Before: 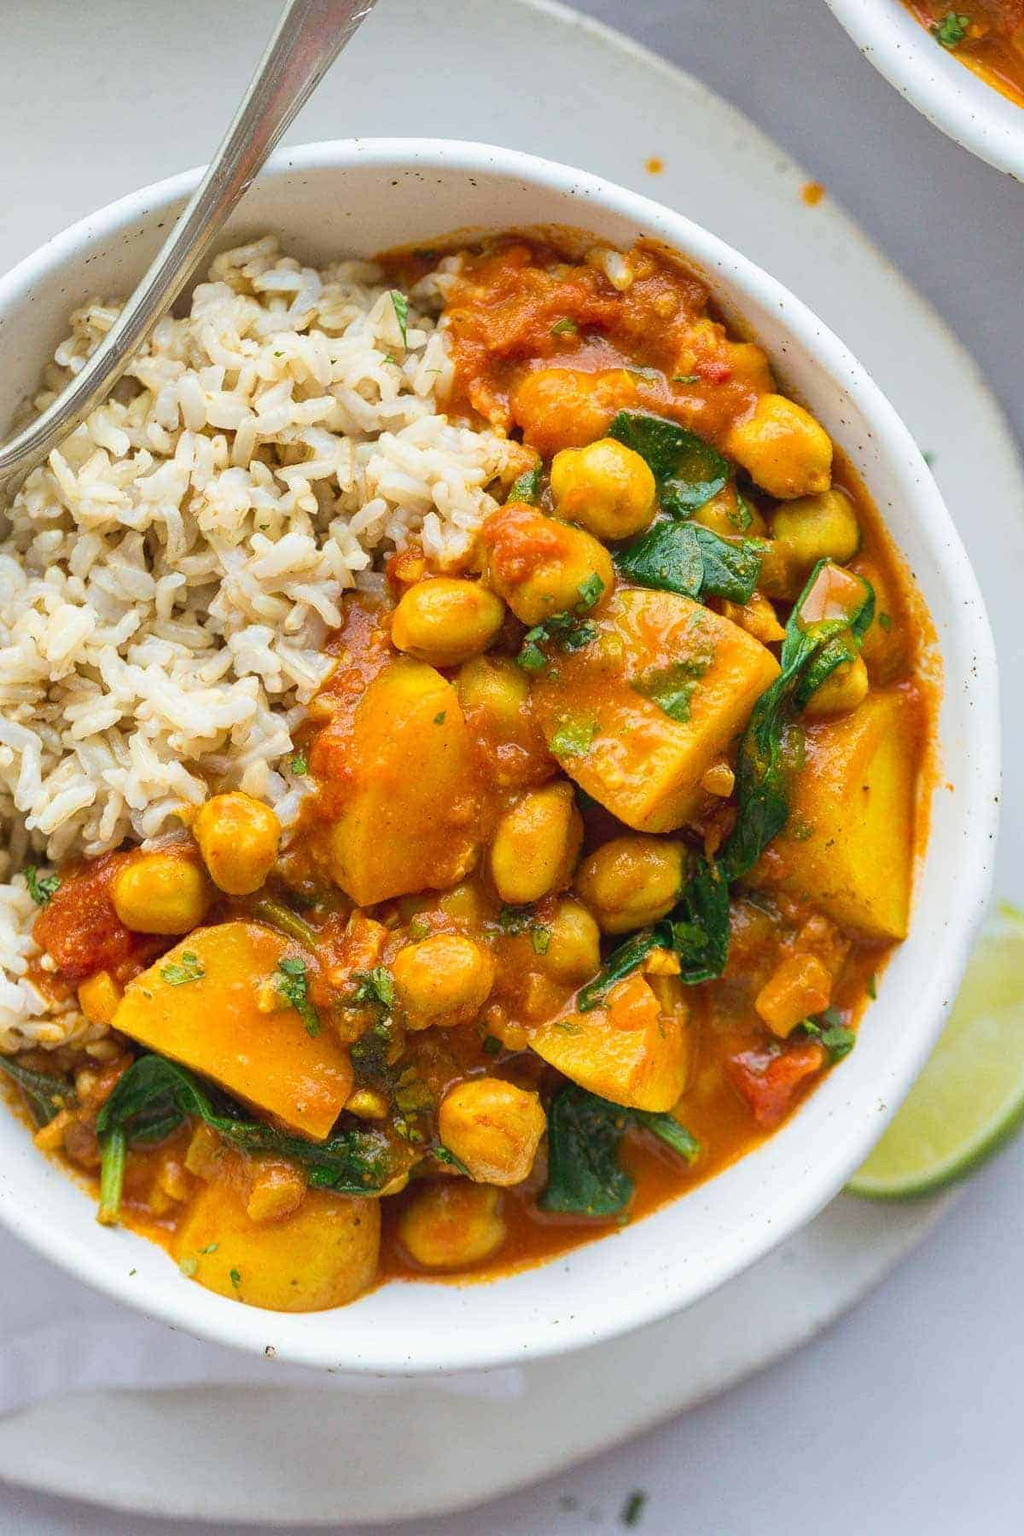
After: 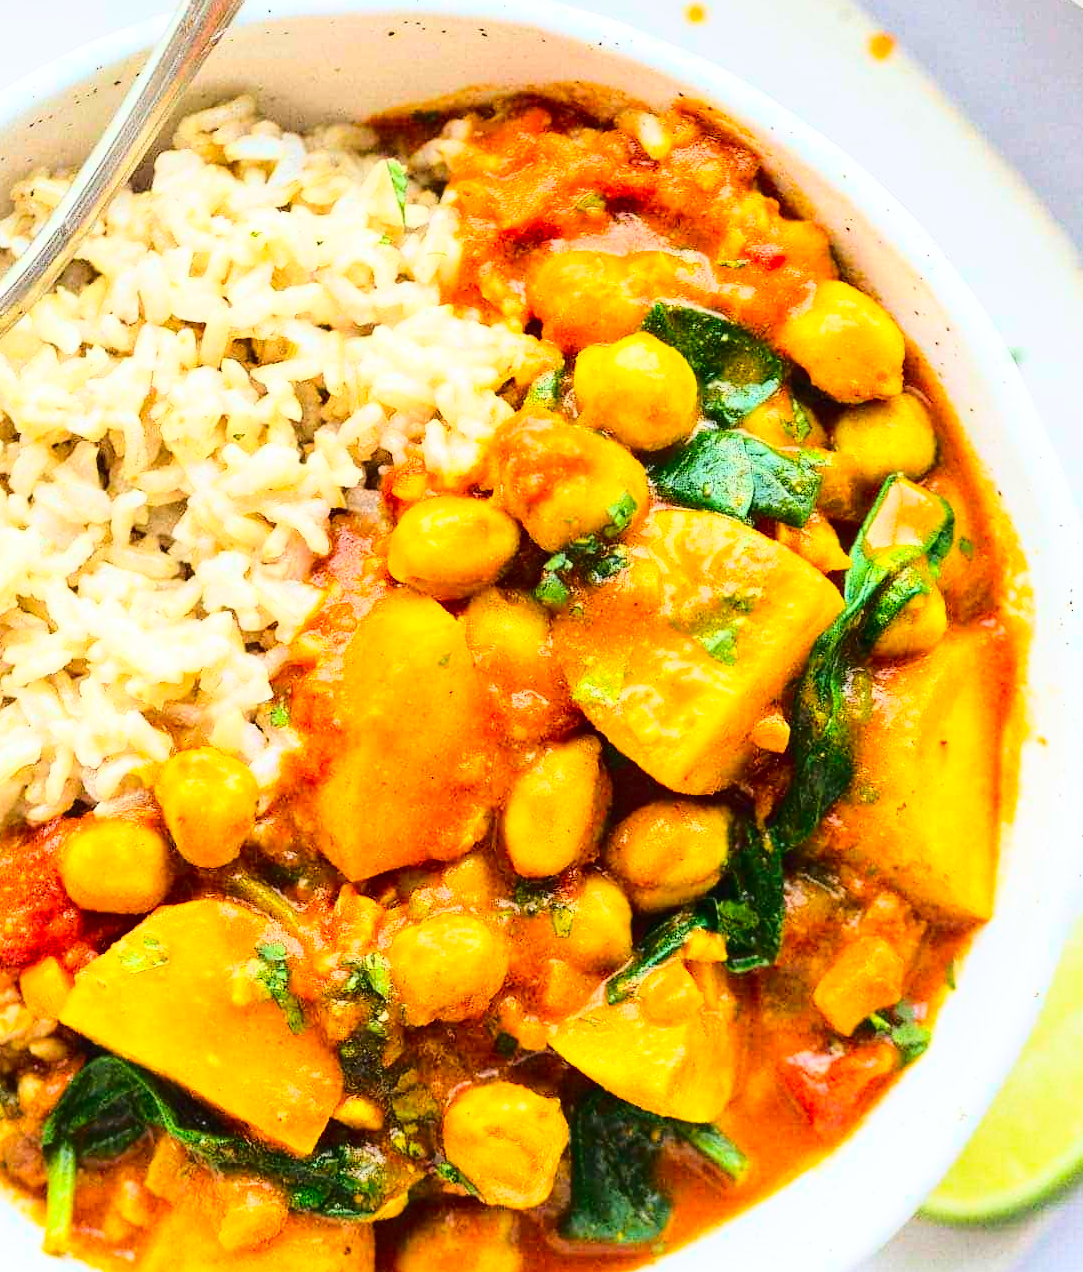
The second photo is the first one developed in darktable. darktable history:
base curve: curves: ch0 [(0, 0) (0.032, 0.037) (0.105, 0.228) (0.435, 0.76) (0.856, 0.983) (1, 1)]
crop: left 5.946%, top 10.066%, right 3.762%, bottom 19.229%
contrast brightness saturation: contrast 0.185, saturation 0.296
